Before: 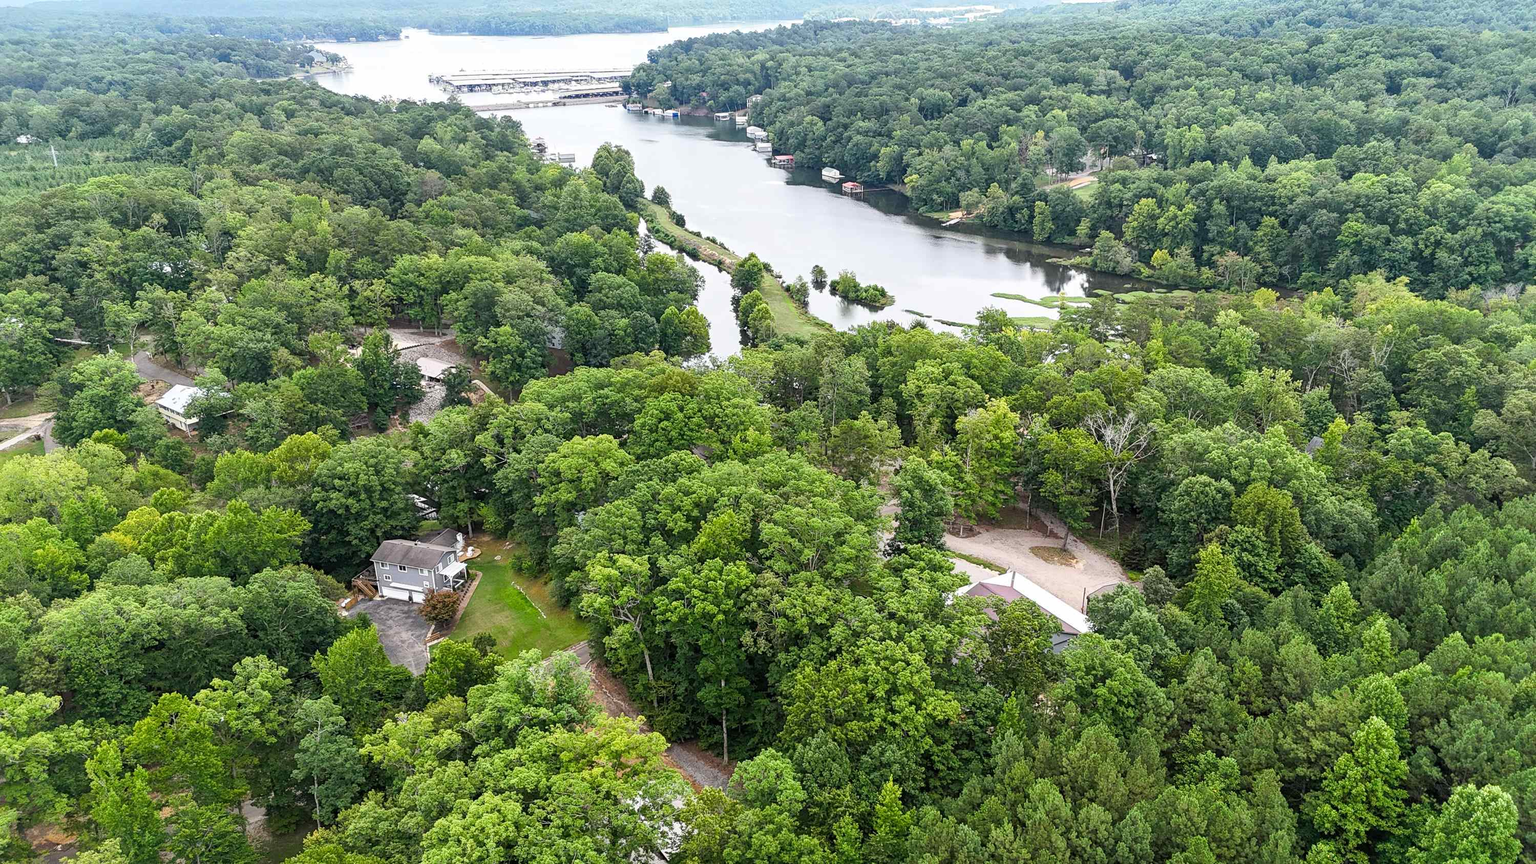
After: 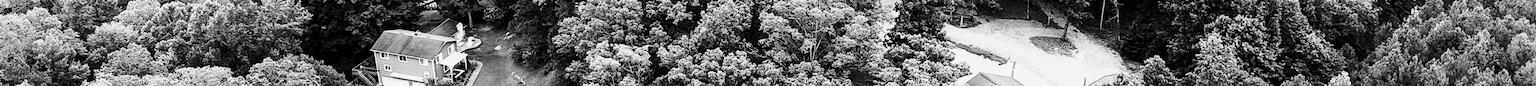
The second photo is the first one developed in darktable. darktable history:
crop and rotate: top 59.084%, bottom 30.916%
contrast brightness saturation: contrast -0.03, brightness -0.59, saturation -1
base curve: curves: ch0 [(0, 0) (0.007, 0.004) (0.027, 0.03) (0.046, 0.07) (0.207, 0.54) (0.442, 0.872) (0.673, 0.972) (1, 1)], preserve colors none
